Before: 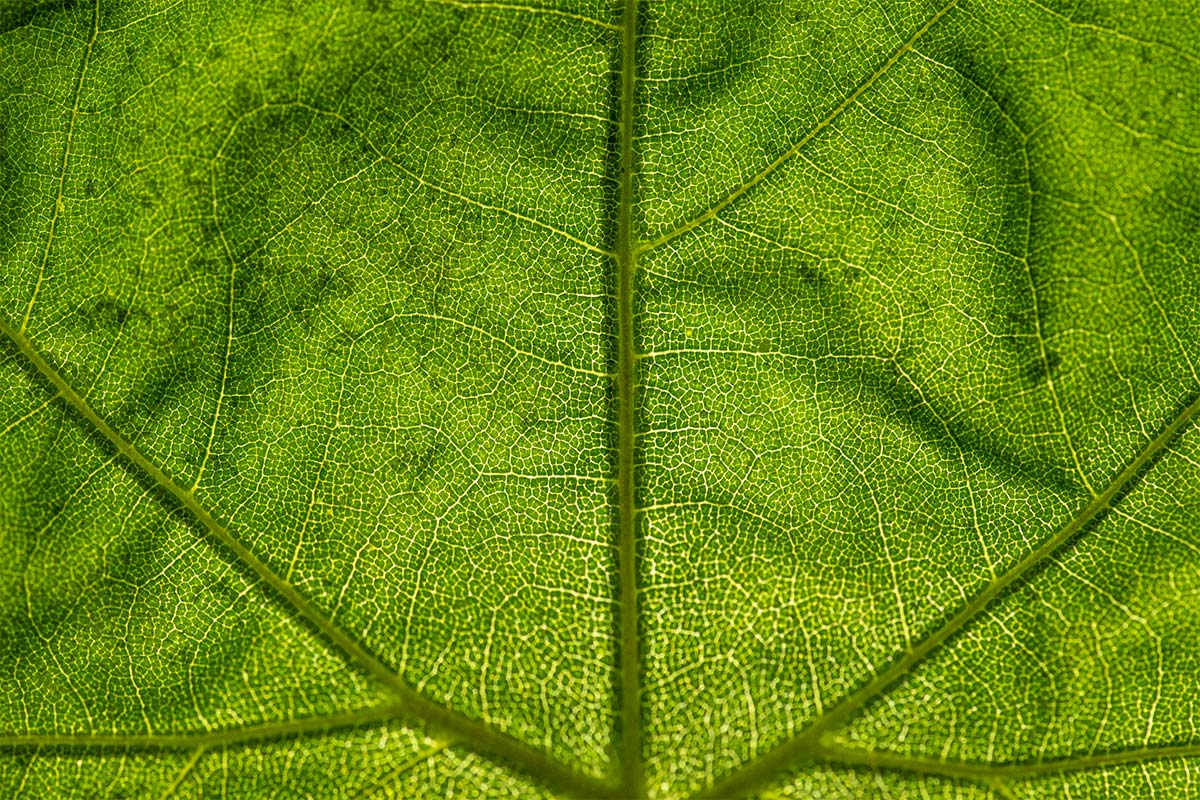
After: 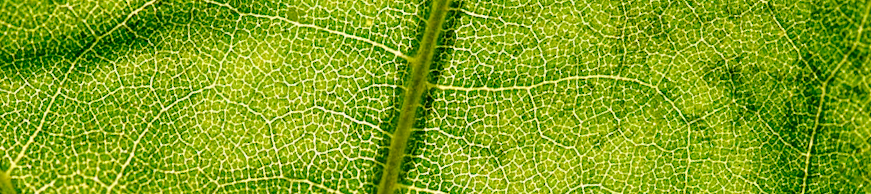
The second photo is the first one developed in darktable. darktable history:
white balance: red 1.05, blue 1.072
crop and rotate: angle 16.12°, top 30.835%, bottom 35.653%
tone curve: curves: ch0 [(0, 0) (0.003, 0.009) (0.011, 0.009) (0.025, 0.01) (0.044, 0.02) (0.069, 0.032) (0.1, 0.048) (0.136, 0.092) (0.177, 0.153) (0.224, 0.217) (0.277, 0.306) (0.335, 0.402) (0.399, 0.488) (0.468, 0.574) (0.543, 0.648) (0.623, 0.716) (0.709, 0.783) (0.801, 0.851) (0.898, 0.92) (1, 1)], preserve colors none
